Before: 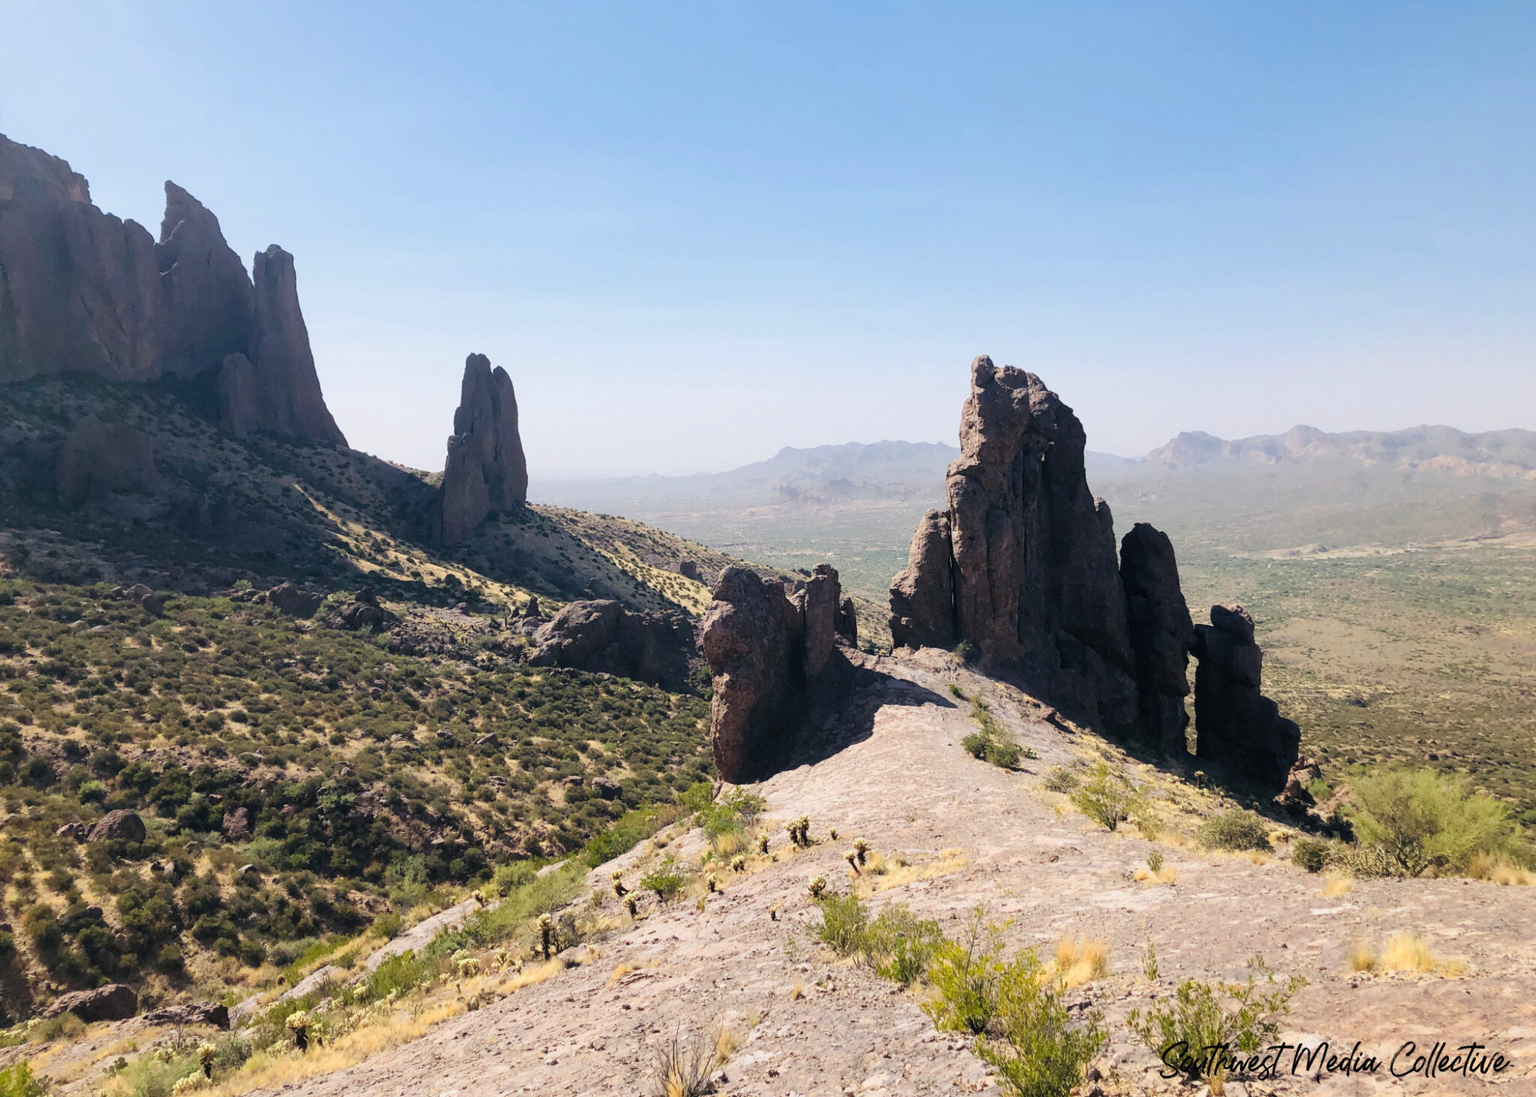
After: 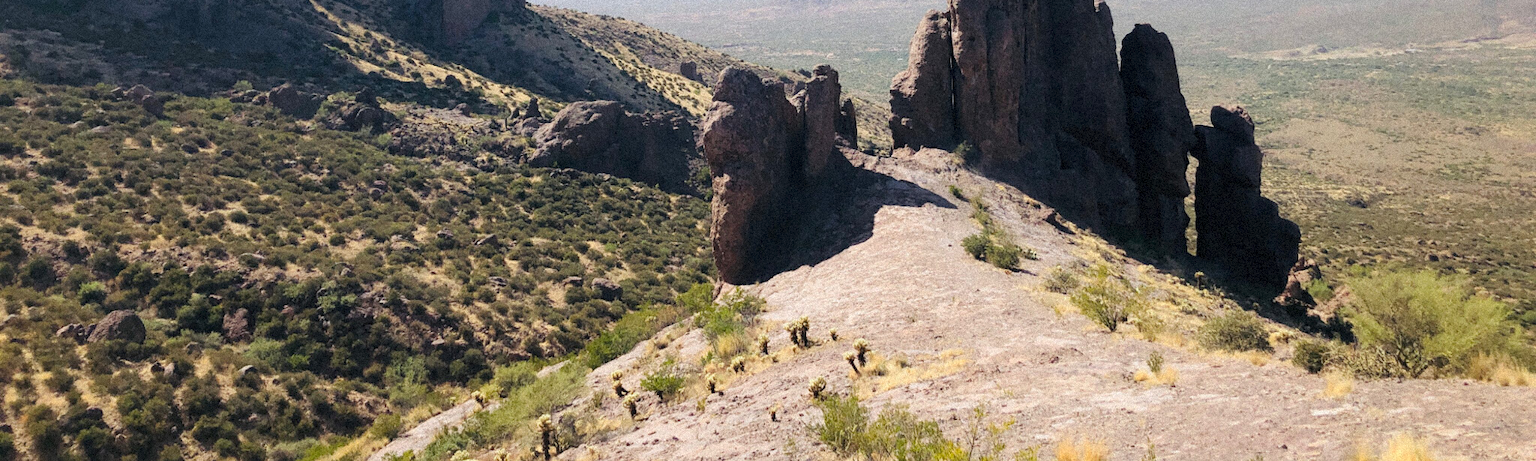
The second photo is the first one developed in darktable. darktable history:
crop: top 45.551%, bottom 12.262%
grain: strength 35%, mid-tones bias 0%
